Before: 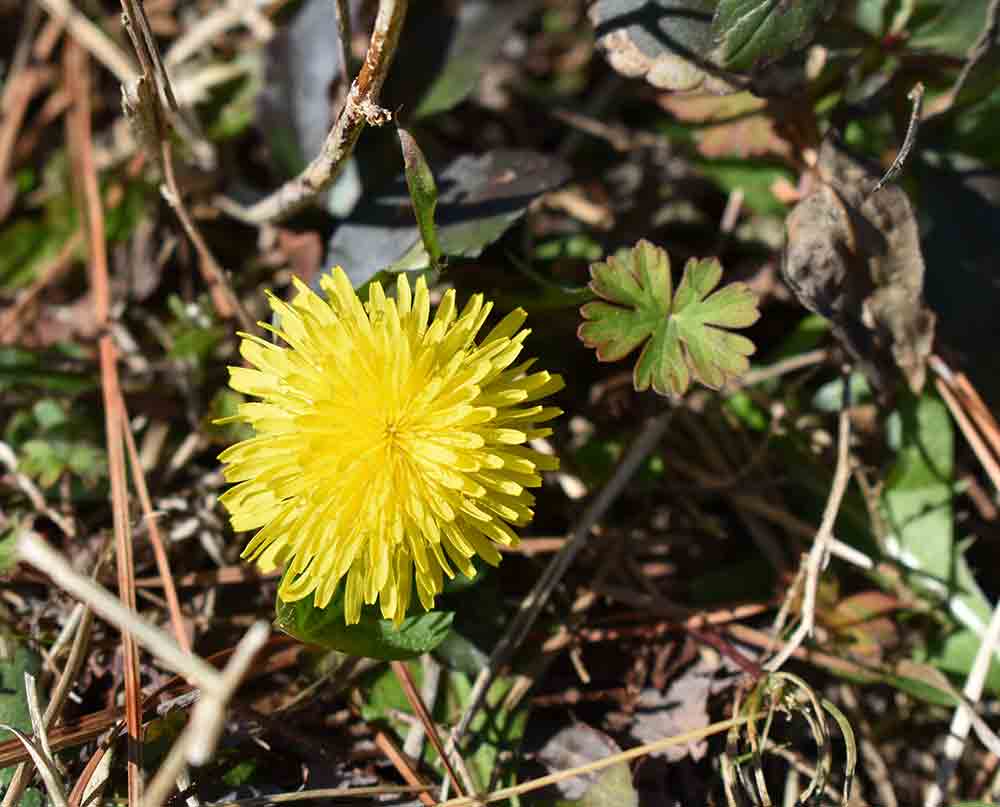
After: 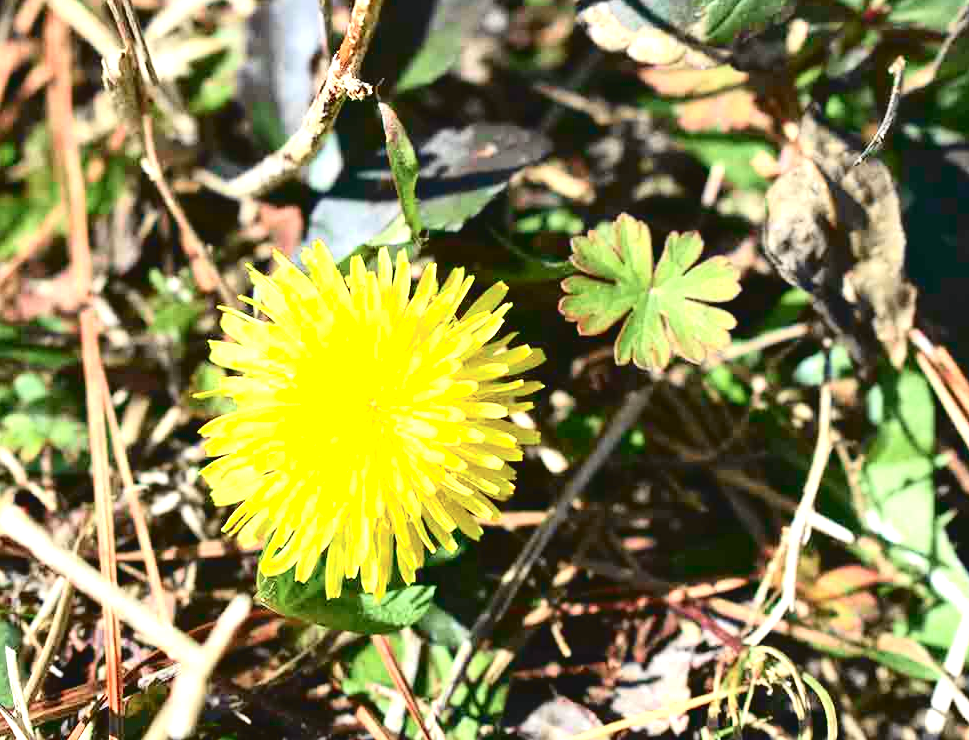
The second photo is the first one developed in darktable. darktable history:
exposure: black level correction 0.001, exposure 1.398 EV, compensate exposure bias true, compensate highlight preservation false
crop: left 1.964%, top 3.251%, right 1.122%, bottom 4.933%
tone curve: curves: ch0 [(0, 0.056) (0.049, 0.073) (0.155, 0.127) (0.33, 0.331) (0.432, 0.46) (0.601, 0.655) (0.843, 0.876) (1, 0.965)]; ch1 [(0, 0) (0.339, 0.334) (0.445, 0.419) (0.476, 0.454) (0.497, 0.494) (0.53, 0.511) (0.557, 0.549) (0.613, 0.614) (0.728, 0.729) (1, 1)]; ch2 [(0, 0) (0.327, 0.318) (0.417, 0.426) (0.46, 0.453) (0.502, 0.5) (0.526, 0.52) (0.54, 0.543) (0.606, 0.61) (0.74, 0.716) (1, 1)], color space Lab, independent channels, preserve colors none
